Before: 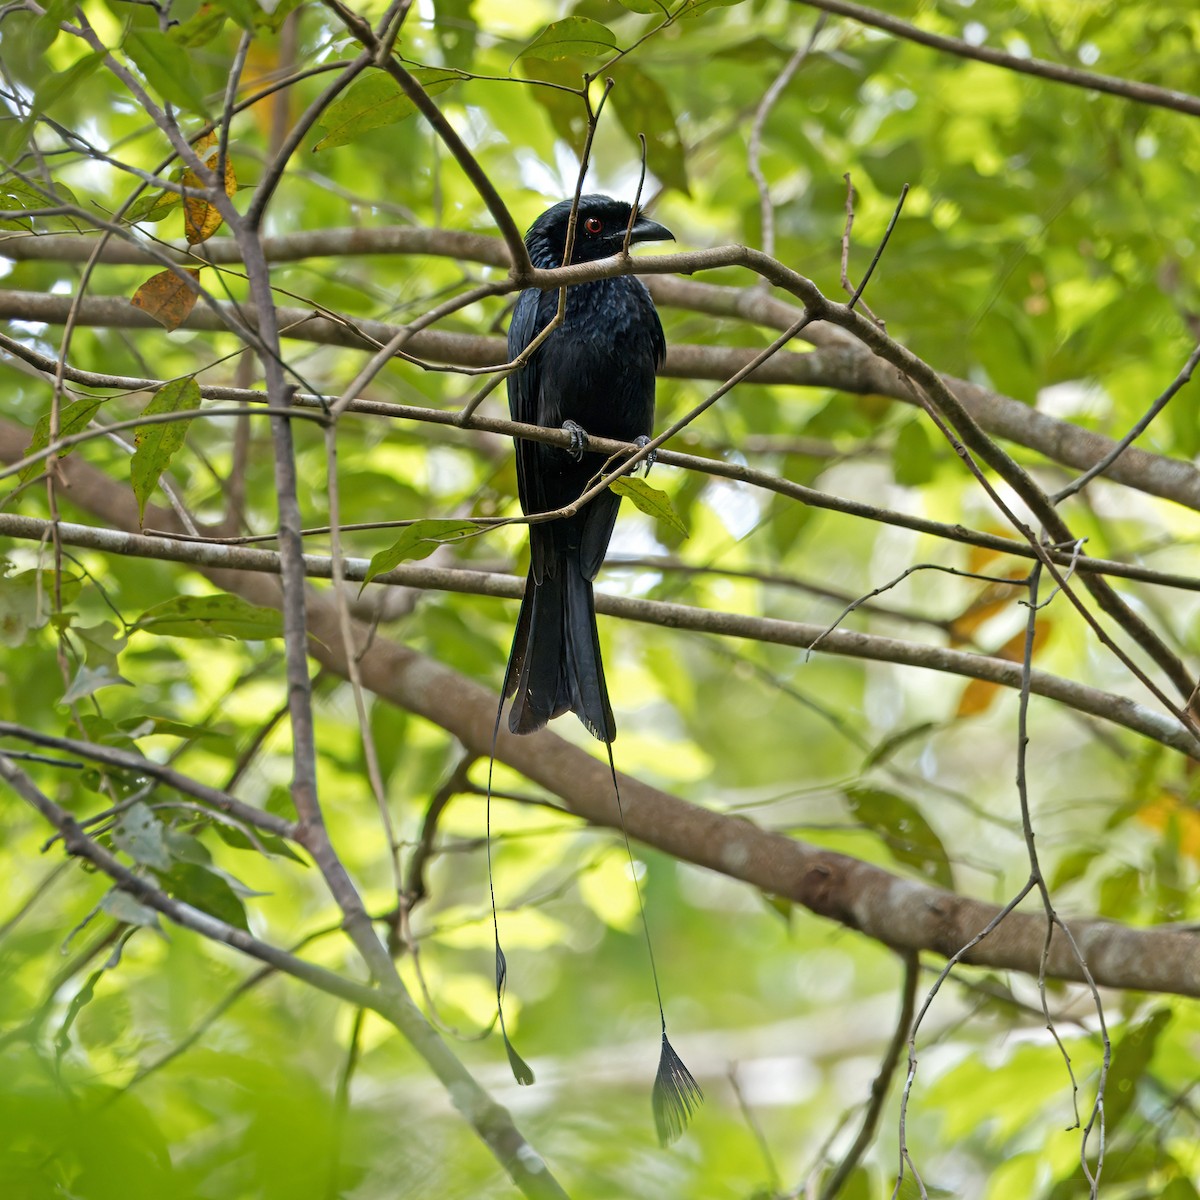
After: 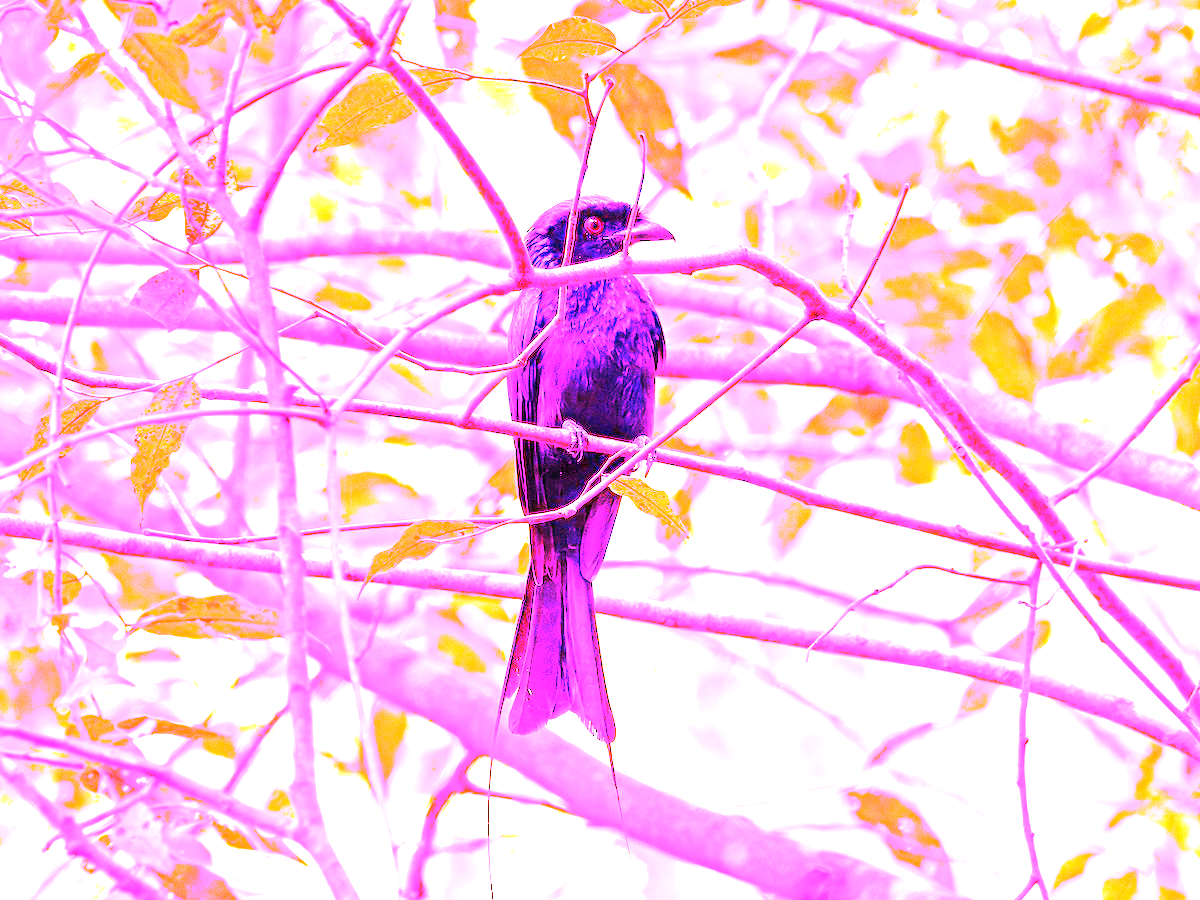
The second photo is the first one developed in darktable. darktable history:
crop: bottom 24.988%
white balance: red 8, blue 8
exposure: black level correction 0, exposure 1.35 EV, compensate exposure bias true, compensate highlight preservation false
